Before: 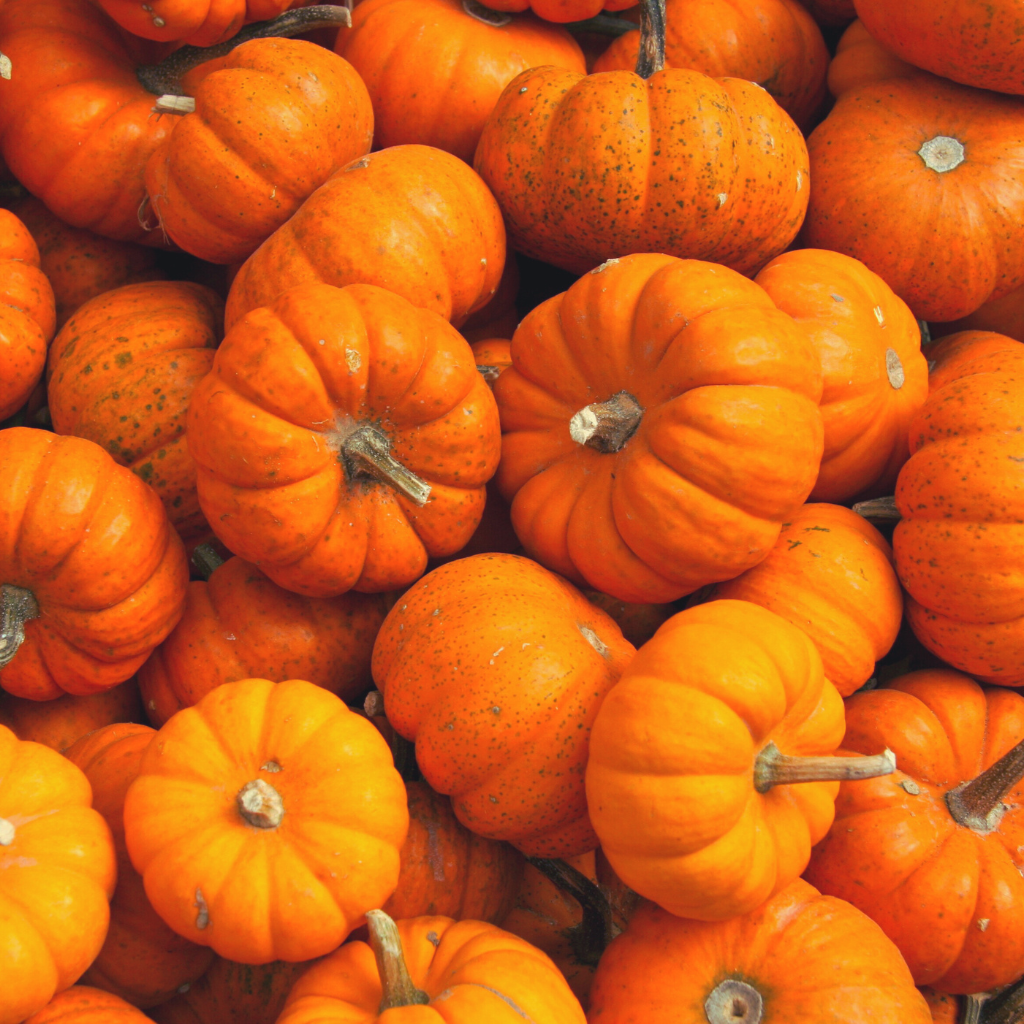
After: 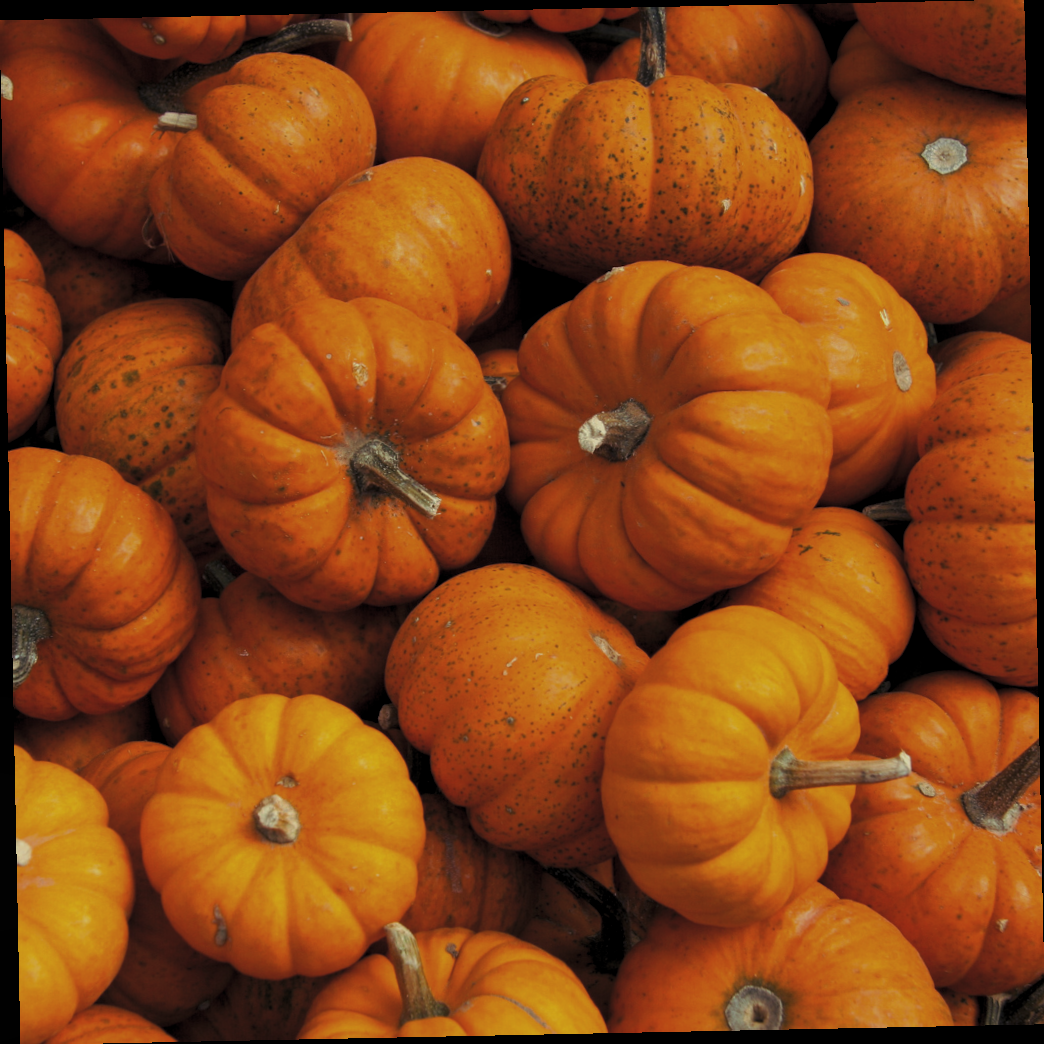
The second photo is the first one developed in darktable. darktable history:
bloom: on, module defaults
rgb levels: preserve colors sum RGB, levels [[0.038, 0.433, 0.934], [0, 0.5, 1], [0, 0.5, 1]]
rotate and perspective: rotation -1.17°, automatic cropping off
levels: levels [0, 0.618, 1]
